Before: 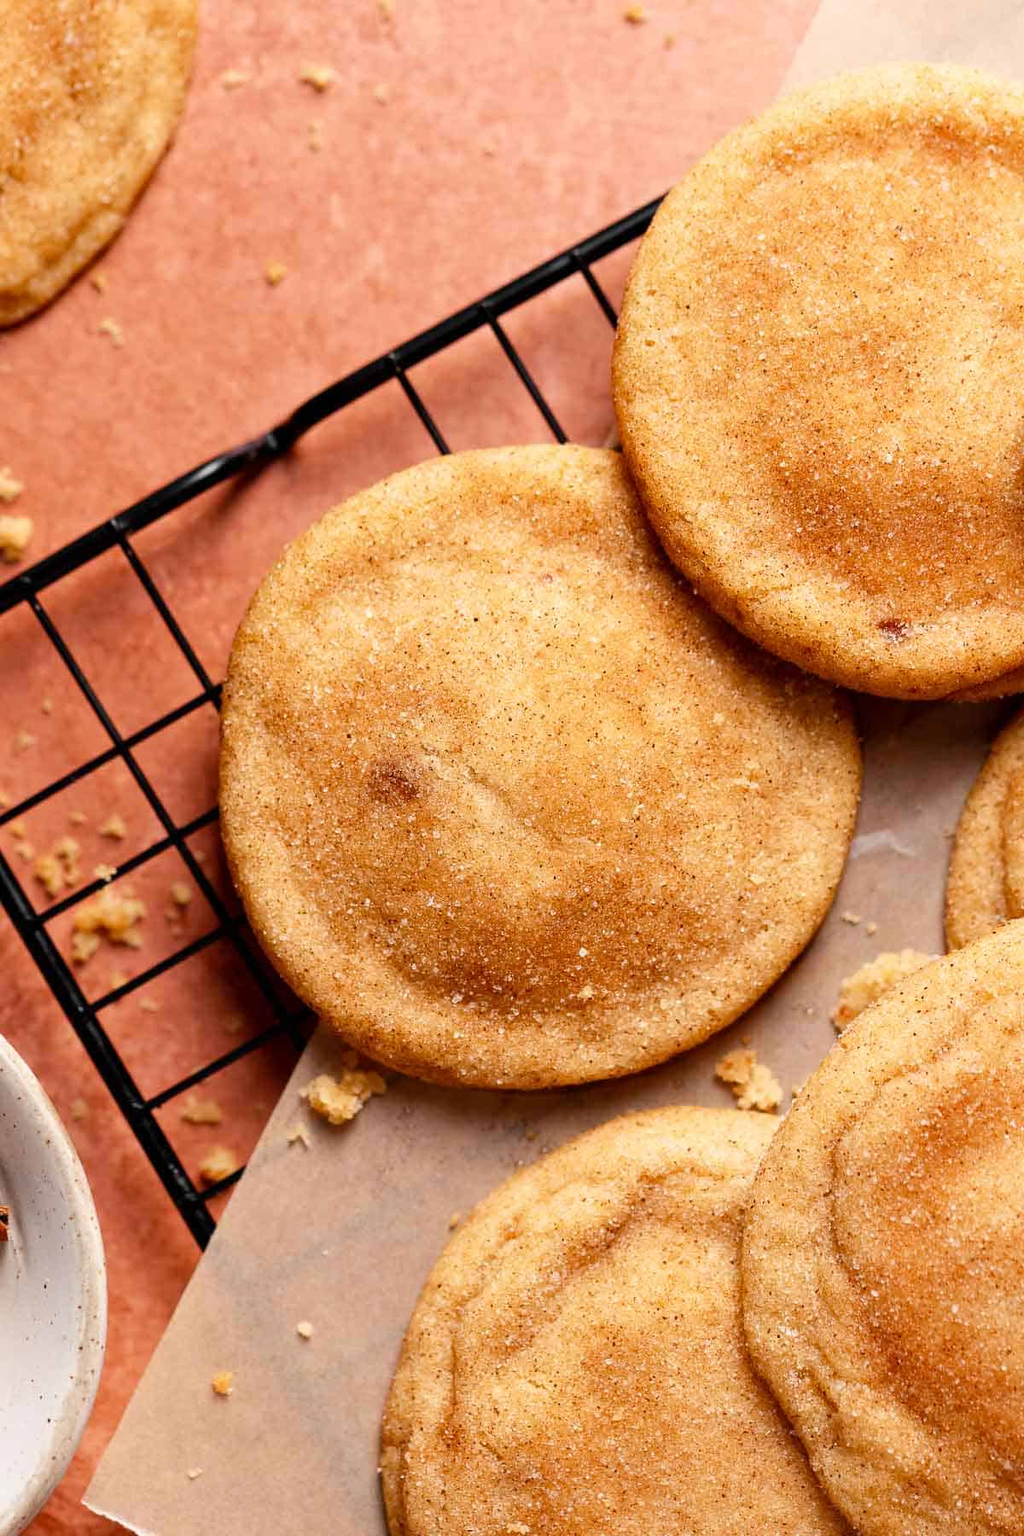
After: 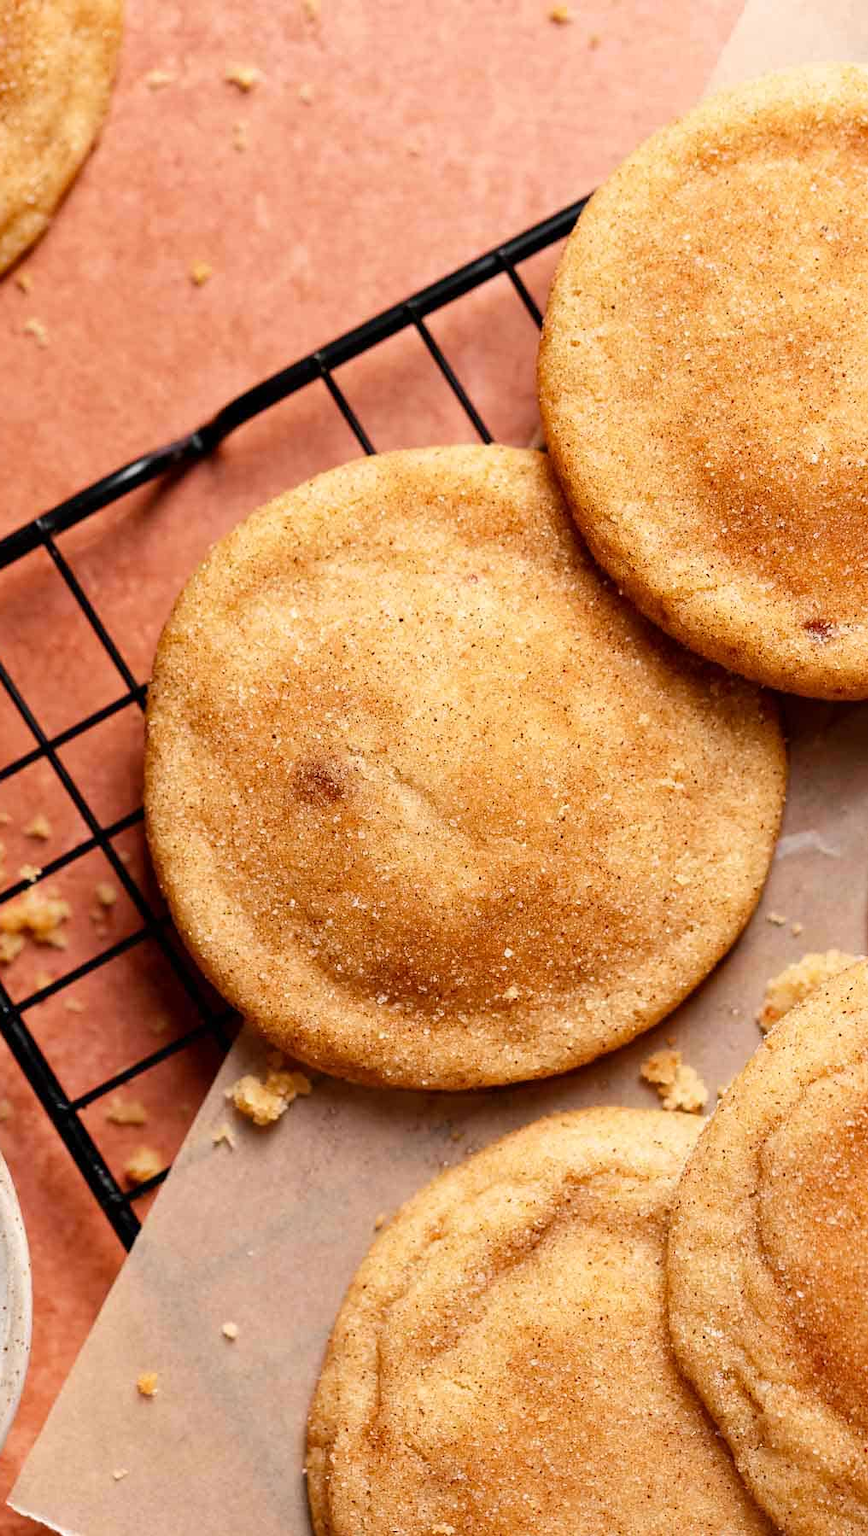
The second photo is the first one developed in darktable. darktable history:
crop: left 7.364%, right 7.831%
